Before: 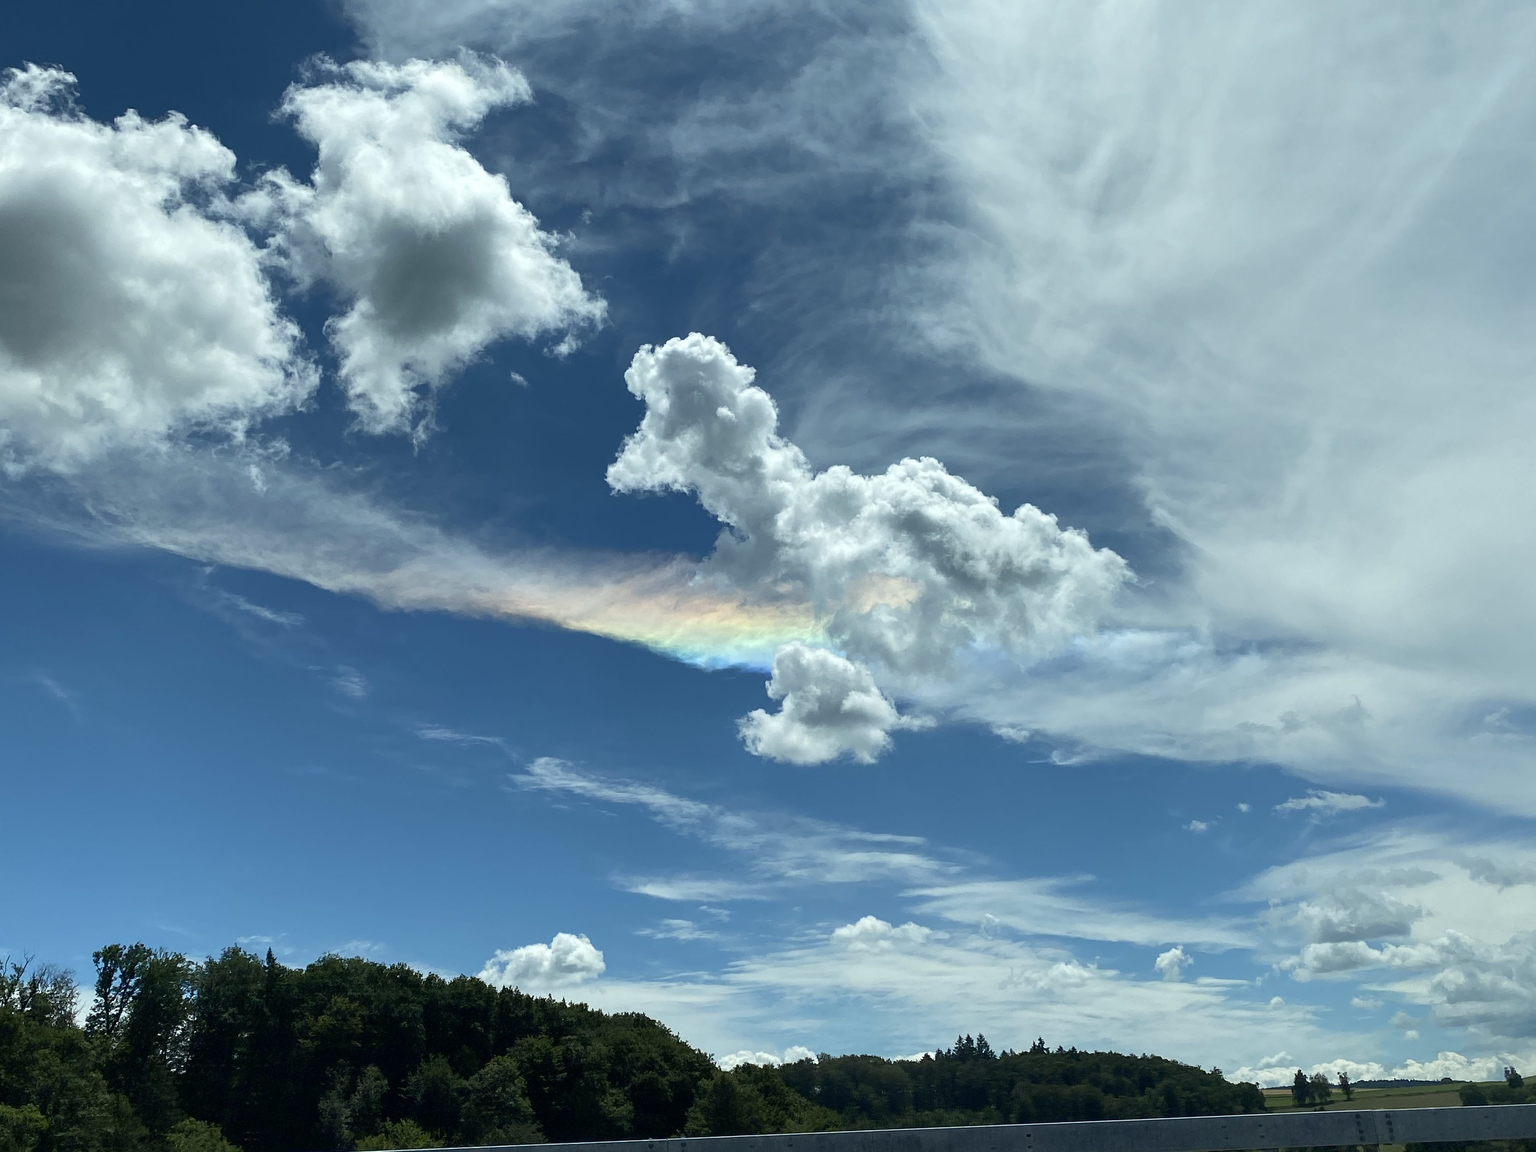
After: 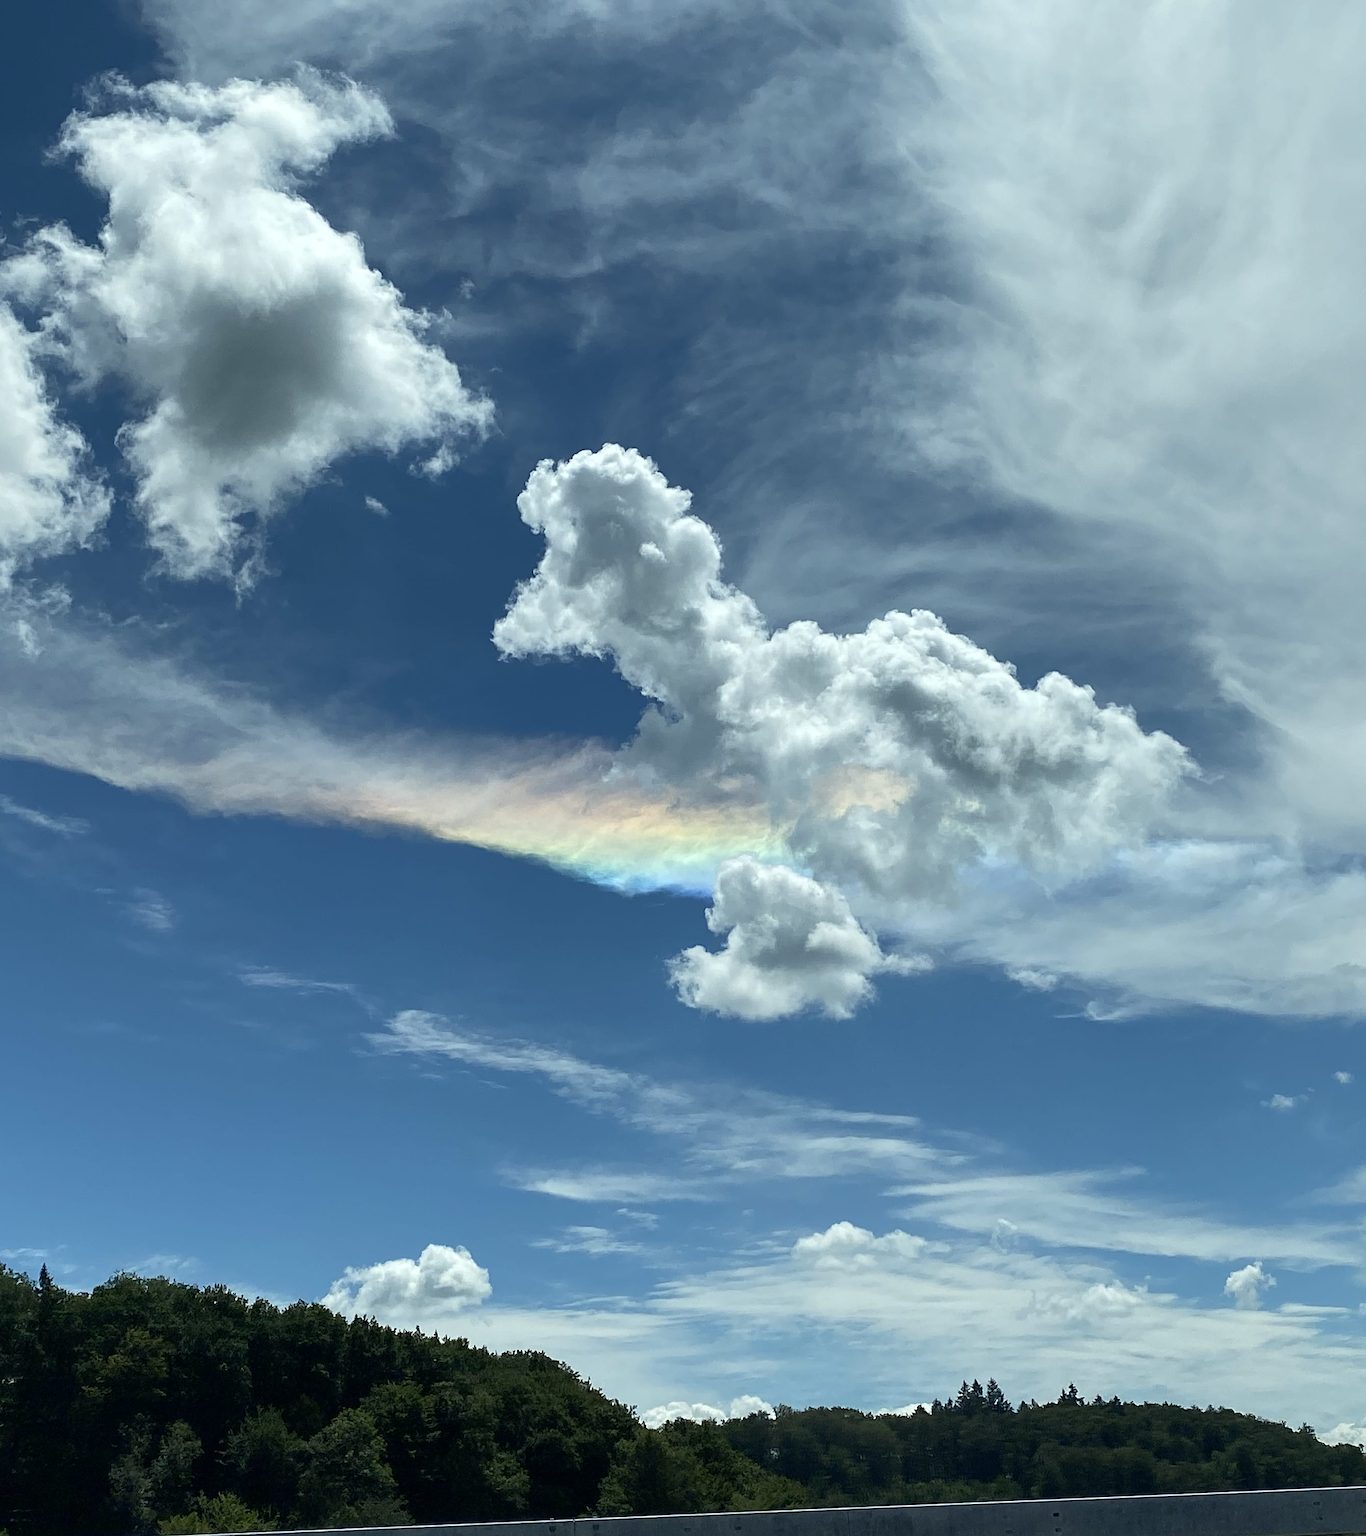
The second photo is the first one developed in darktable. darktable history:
crop and rotate: left 15.446%, right 17.836%
sharpen: amount 0.2
